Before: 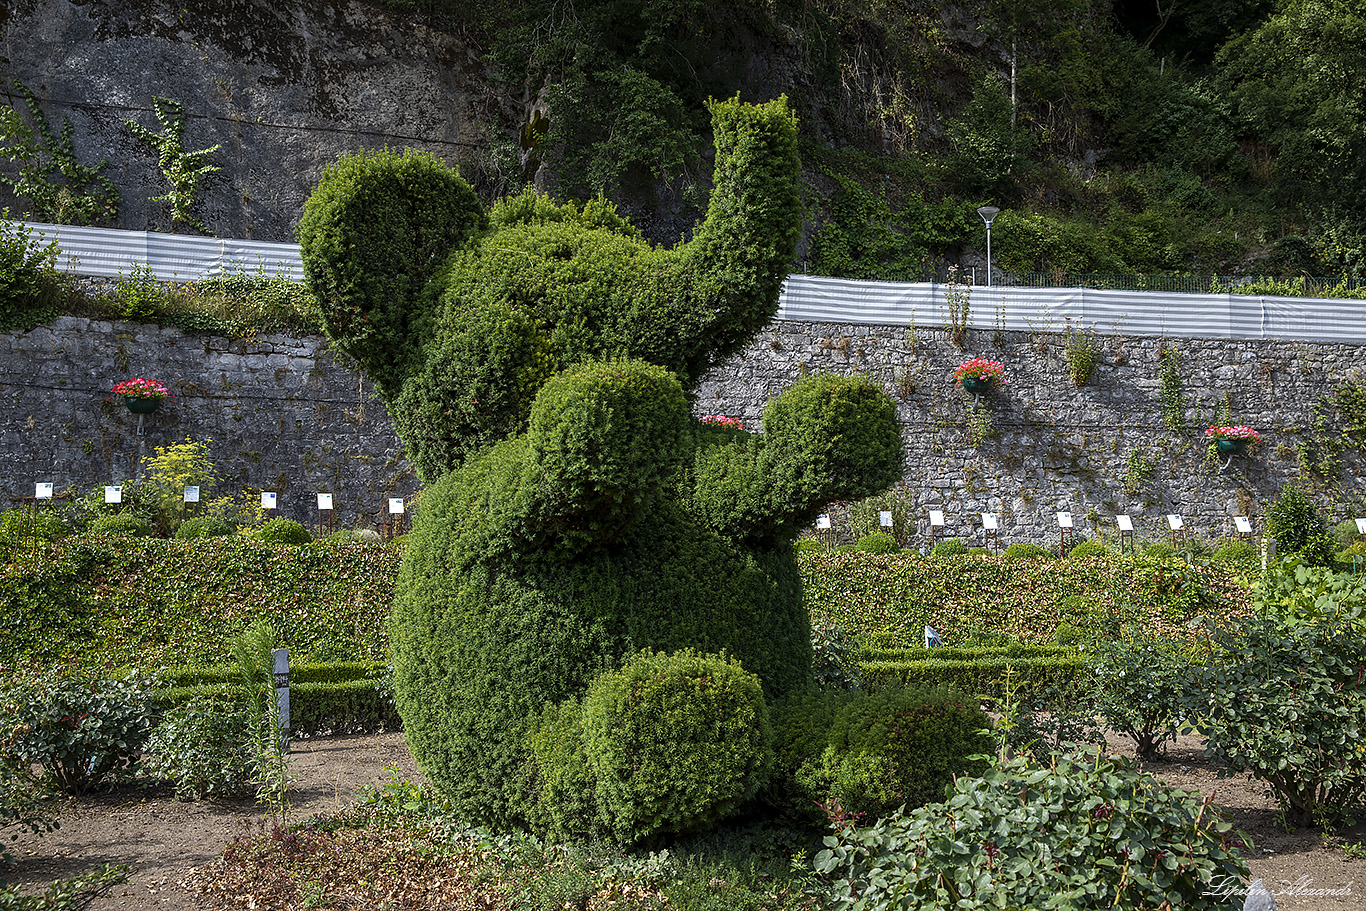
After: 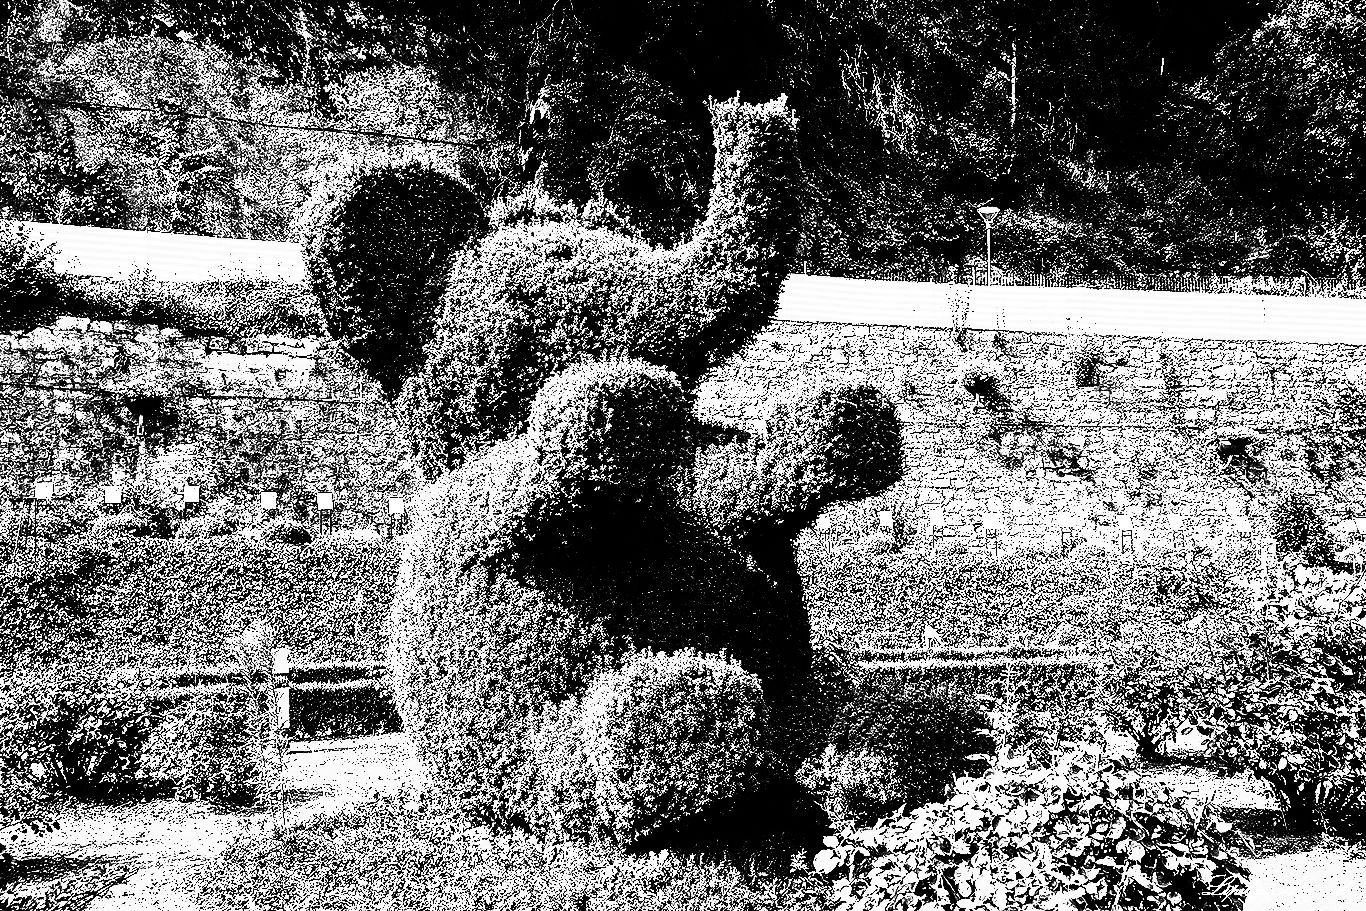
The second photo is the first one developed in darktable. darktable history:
color calibration: output gray [0.21, 0.42, 0.37, 0], illuminant as shot in camera, x 0.443, y 0.412, temperature 2936.05 K
tone equalizer: -8 EV -0.403 EV, -7 EV -0.418 EV, -6 EV -0.322 EV, -5 EV -0.254 EV, -3 EV 0.198 EV, -2 EV 0.325 EV, -1 EV 0.38 EV, +0 EV 0.433 EV
tone curve: curves: ch0 [(0, 0) (0.003, 0.001) (0.011, 0.003) (0.025, 0.003) (0.044, 0.003) (0.069, 0.003) (0.1, 0.006) (0.136, 0.007) (0.177, 0.009) (0.224, 0.007) (0.277, 0.026) (0.335, 0.126) (0.399, 0.254) (0.468, 0.493) (0.543, 0.892) (0.623, 0.984) (0.709, 0.979) (0.801, 0.979) (0.898, 0.982) (1, 1)], color space Lab, independent channels, preserve colors none
contrast brightness saturation: contrast 0.196, brightness 0.141, saturation 0.137
filmic rgb: black relative exposure -5.05 EV, white relative exposure 3.95 EV, threshold 5.94 EV, hardness 2.9, contrast 1.184, highlights saturation mix -30.8%, enable highlight reconstruction true
exposure: exposure 0.567 EV, compensate highlight preservation false
